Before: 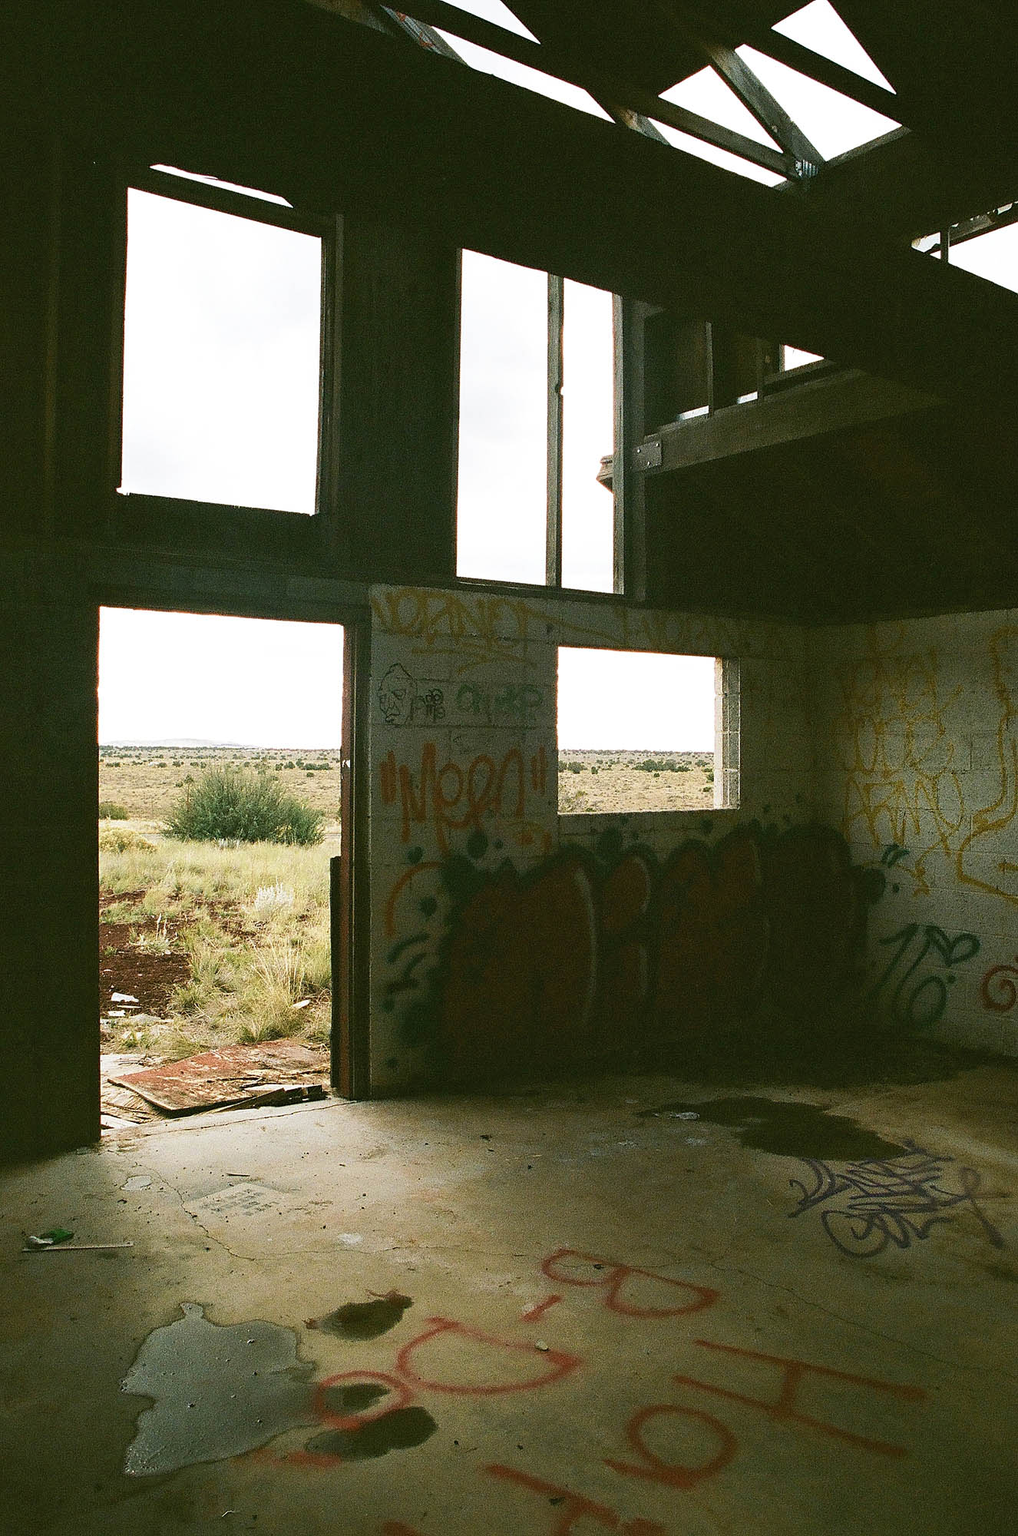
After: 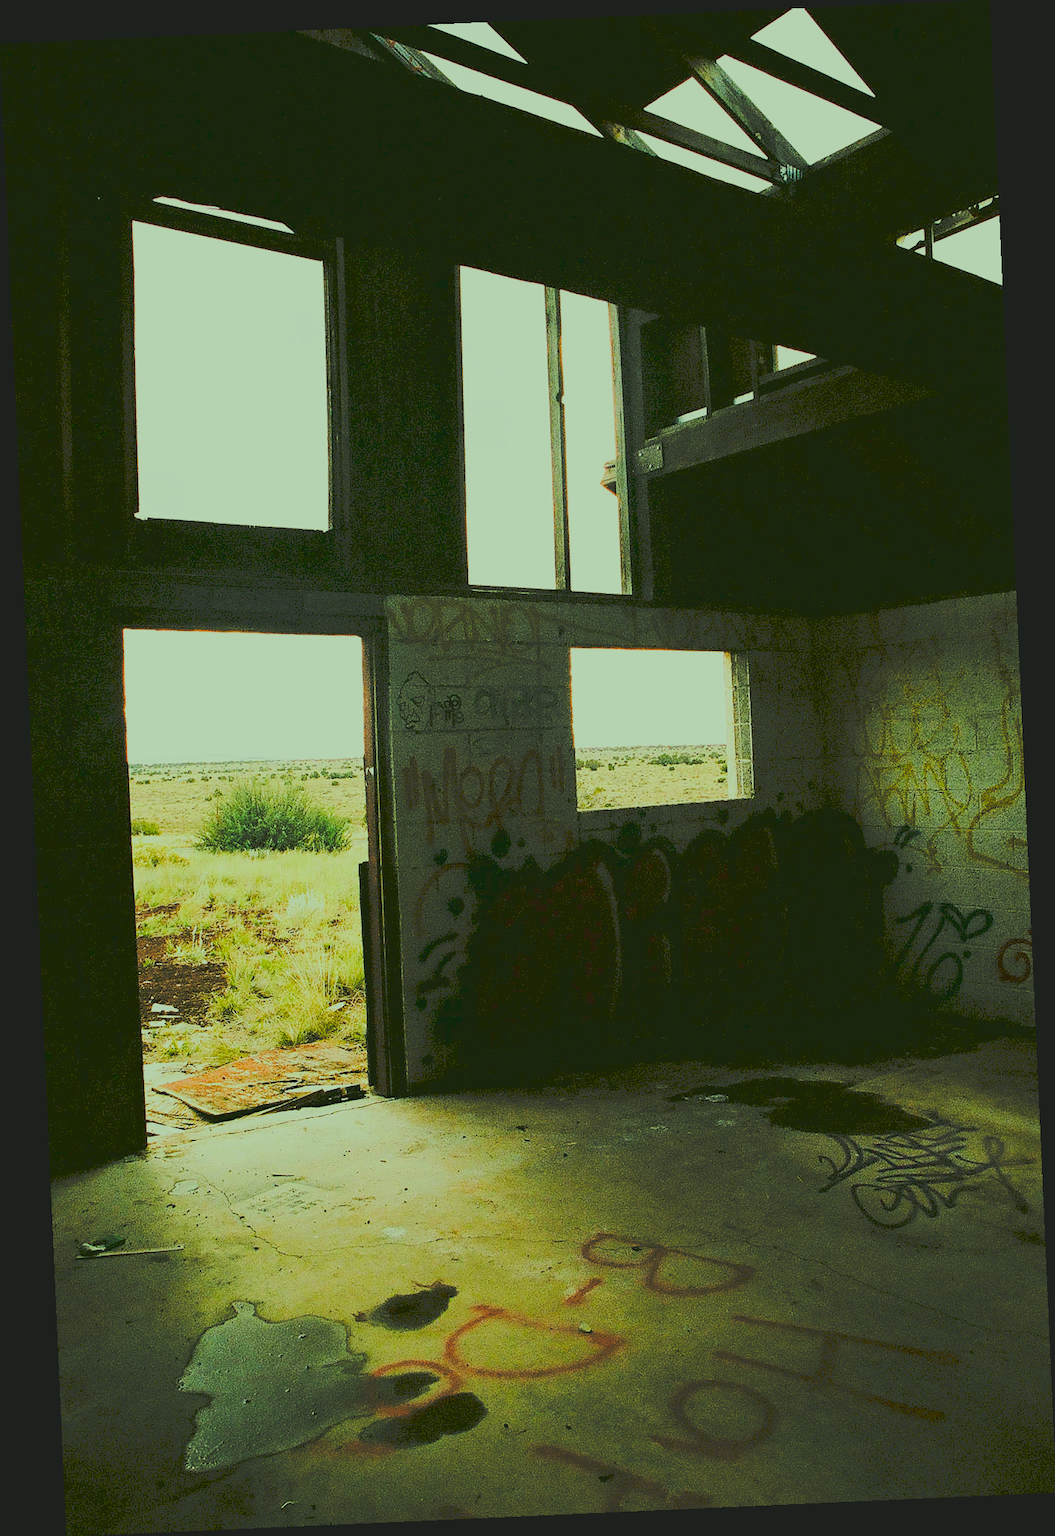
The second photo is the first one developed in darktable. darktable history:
tone curve: curves: ch0 [(0, 0) (0.003, 0.217) (0.011, 0.217) (0.025, 0.229) (0.044, 0.243) (0.069, 0.253) (0.1, 0.265) (0.136, 0.281) (0.177, 0.305) (0.224, 0.331) (0.277, 0.369) (0.335, 0.415) (0.399, 0.472) (0.468, 0.543) (0.543, 0.609) (0.623, 0.676) (0.709, 0.734) (0.801, 0.798) (0.898, 0.849) (1, 1)], preserve colors none
filmic rgb: black relative exposure -3.21 EV, white relative exposure 7.02 EV, hardness 1.46, contrast 1.35
rotate and perspective: rotation -2.56°, automatic cropping off
color correction: highlights a* -10.77, highlights b* 9.8, saturation 1.72
